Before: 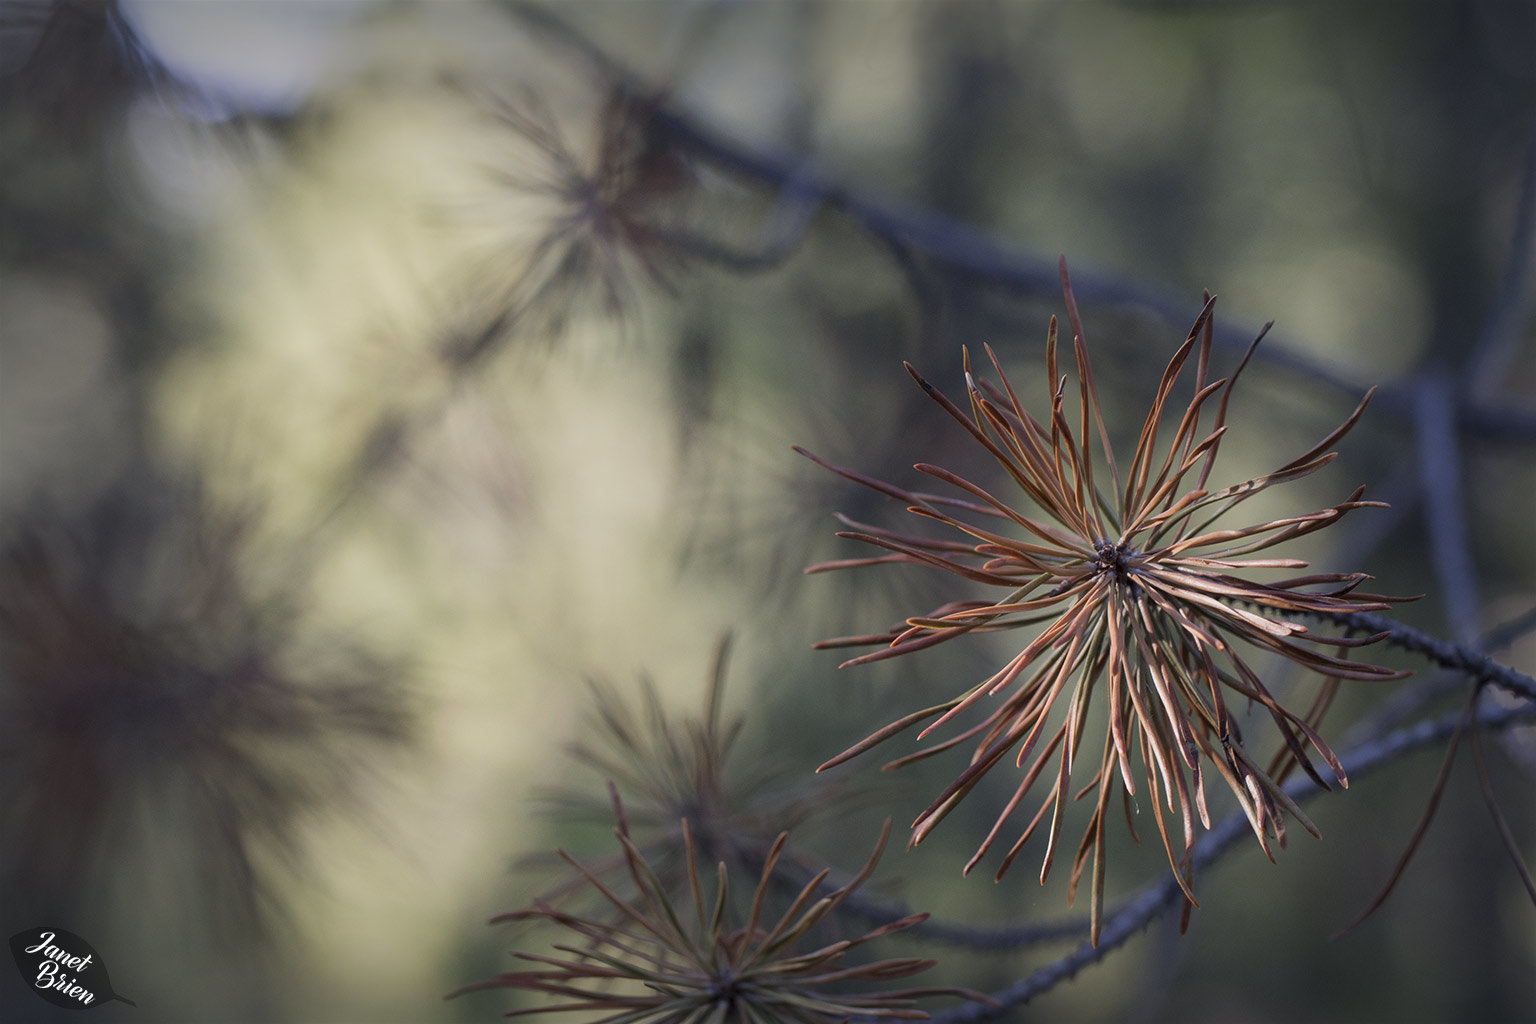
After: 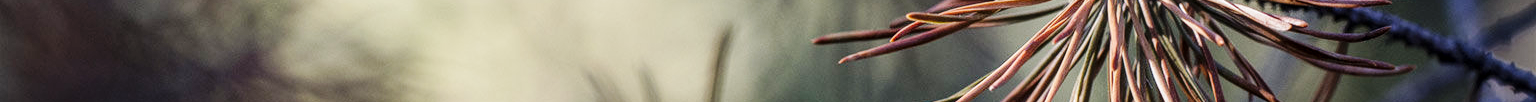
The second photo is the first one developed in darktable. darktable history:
local contrast: detail 130%
base curve: curves: ch0 [(0, 0) (0.036, 0.025) (0.121, 0.166) (0.206, 0.329) (0.605, 0.79) (1, 1)], preserve colors none
crop and rotate: top 59.084%, bottom 30.916%
tone equalizer: on, module defaults
